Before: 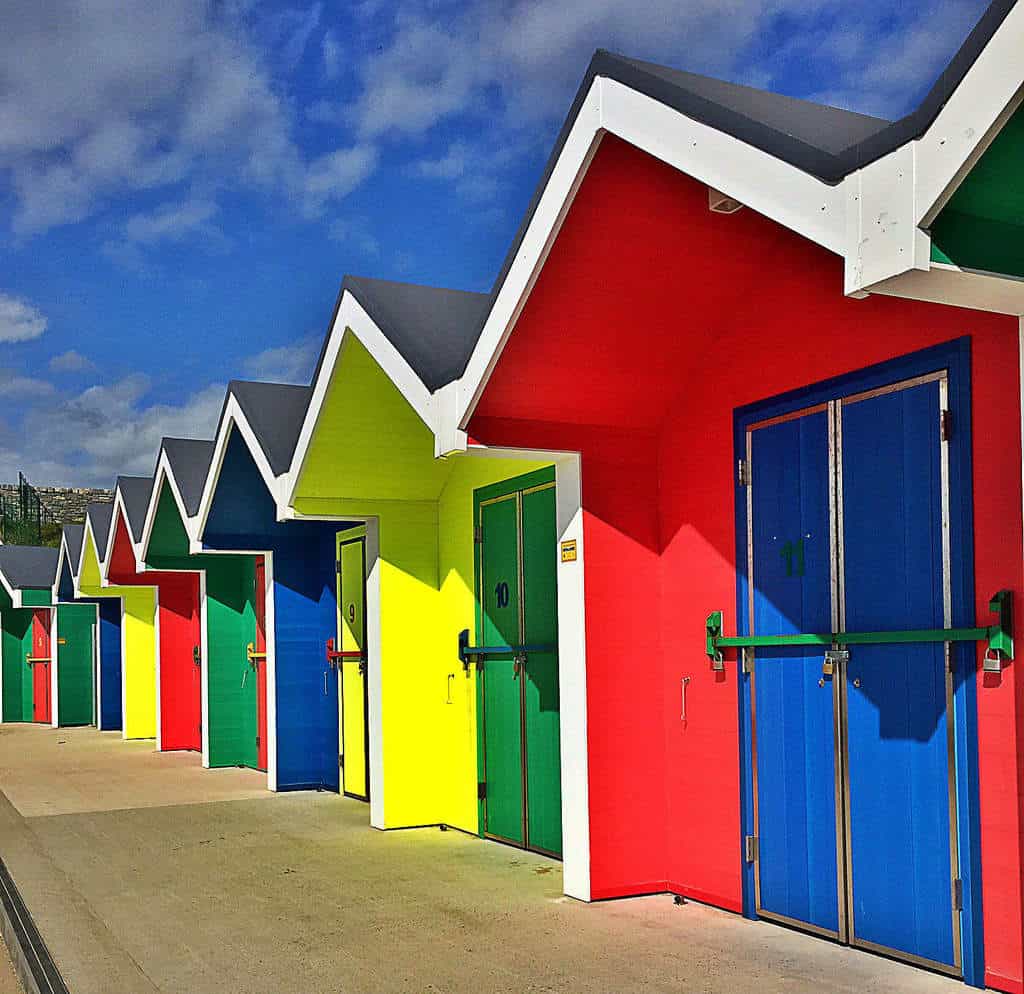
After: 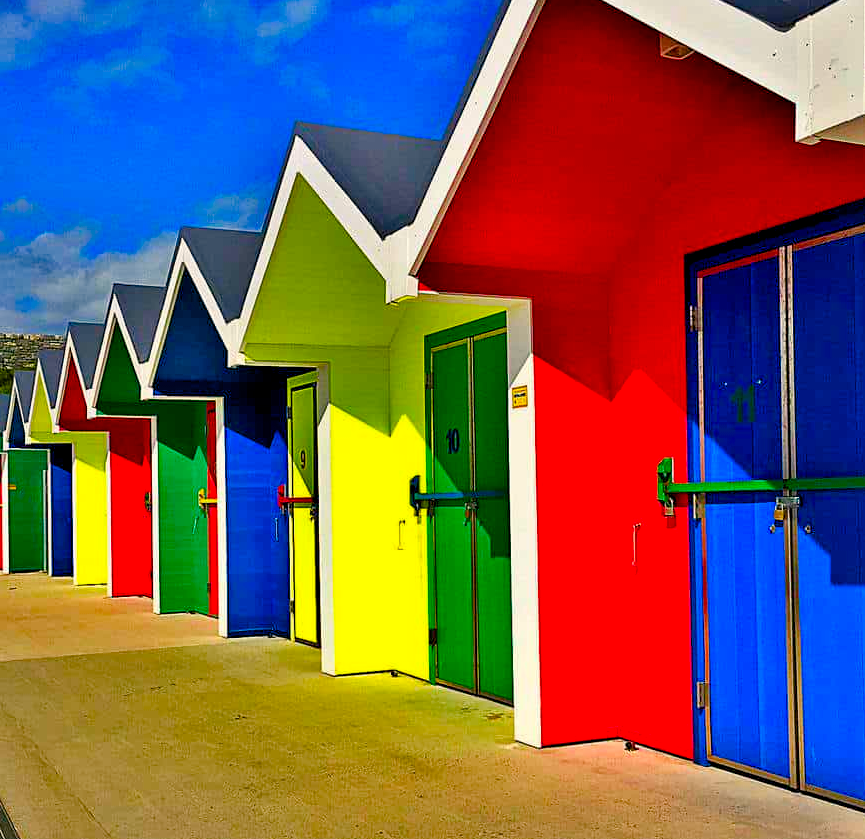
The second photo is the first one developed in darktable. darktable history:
color correction: saturation 1.34
color balance rgb: shadows lift › chroma 1%, shadows lift › hue 240.84°, highlights gain › chroma 2%, highlights gain › hue 73.2°, global offset › luminance -0.5%, perceptual saturation grading › global saturation 20%, perceptual saturation grading › highlights -25%, perceptual saturation grading › shadows 50%, global vibrance 25.26%
crop and rotate: left 4.842%, top 15.51%, right 10.668%
